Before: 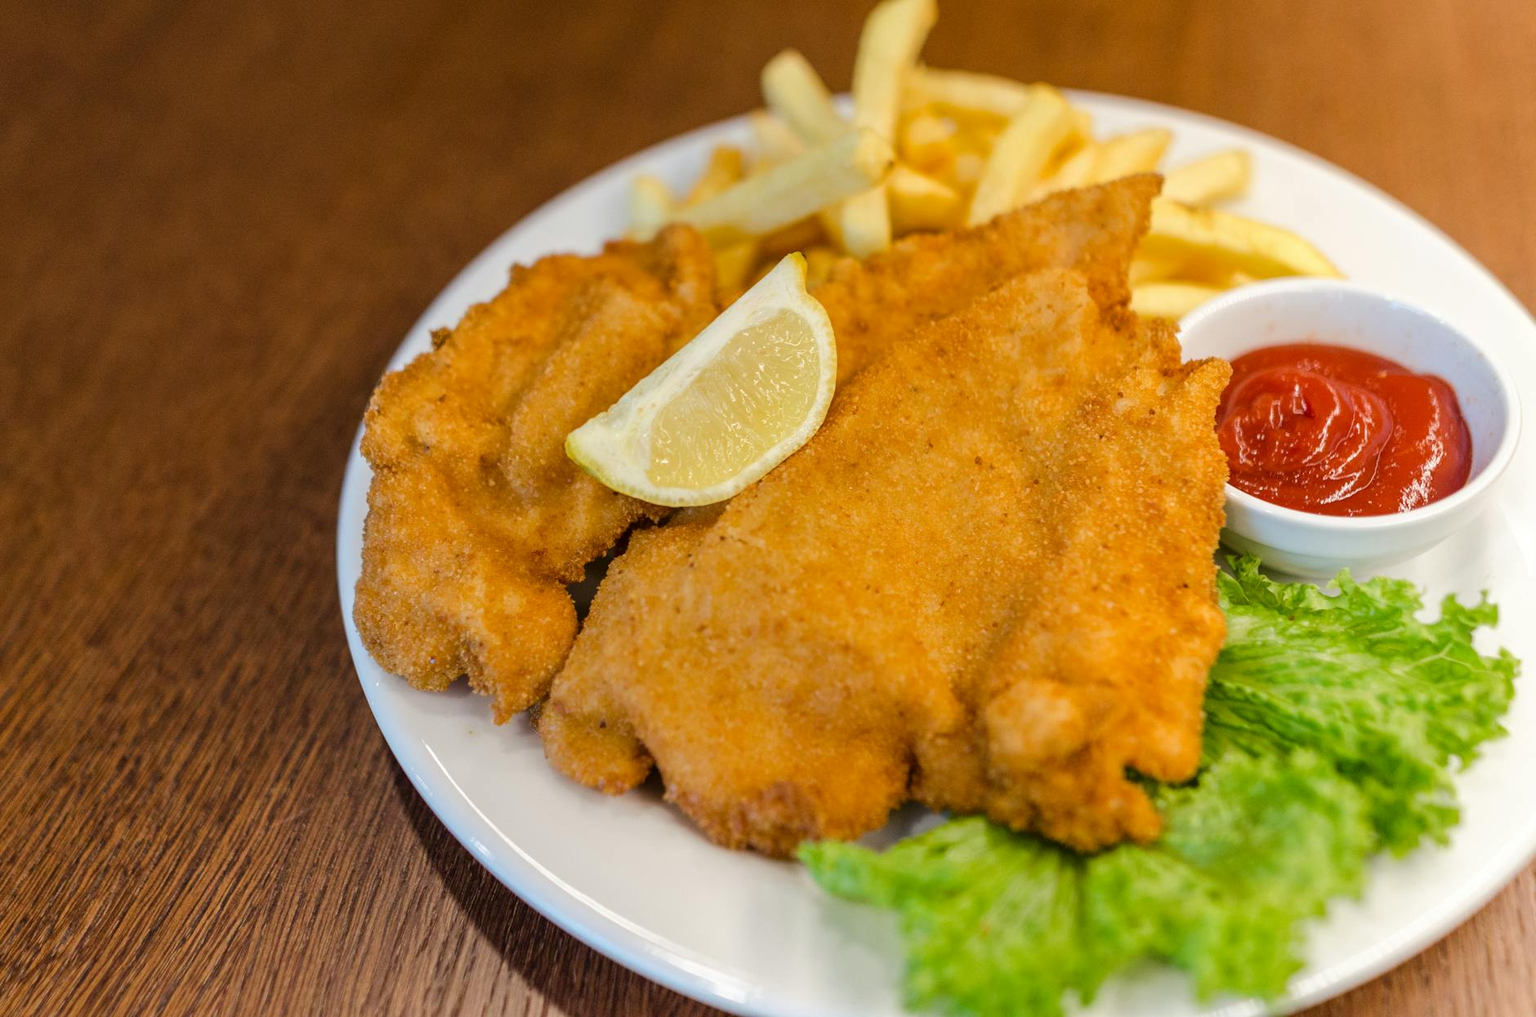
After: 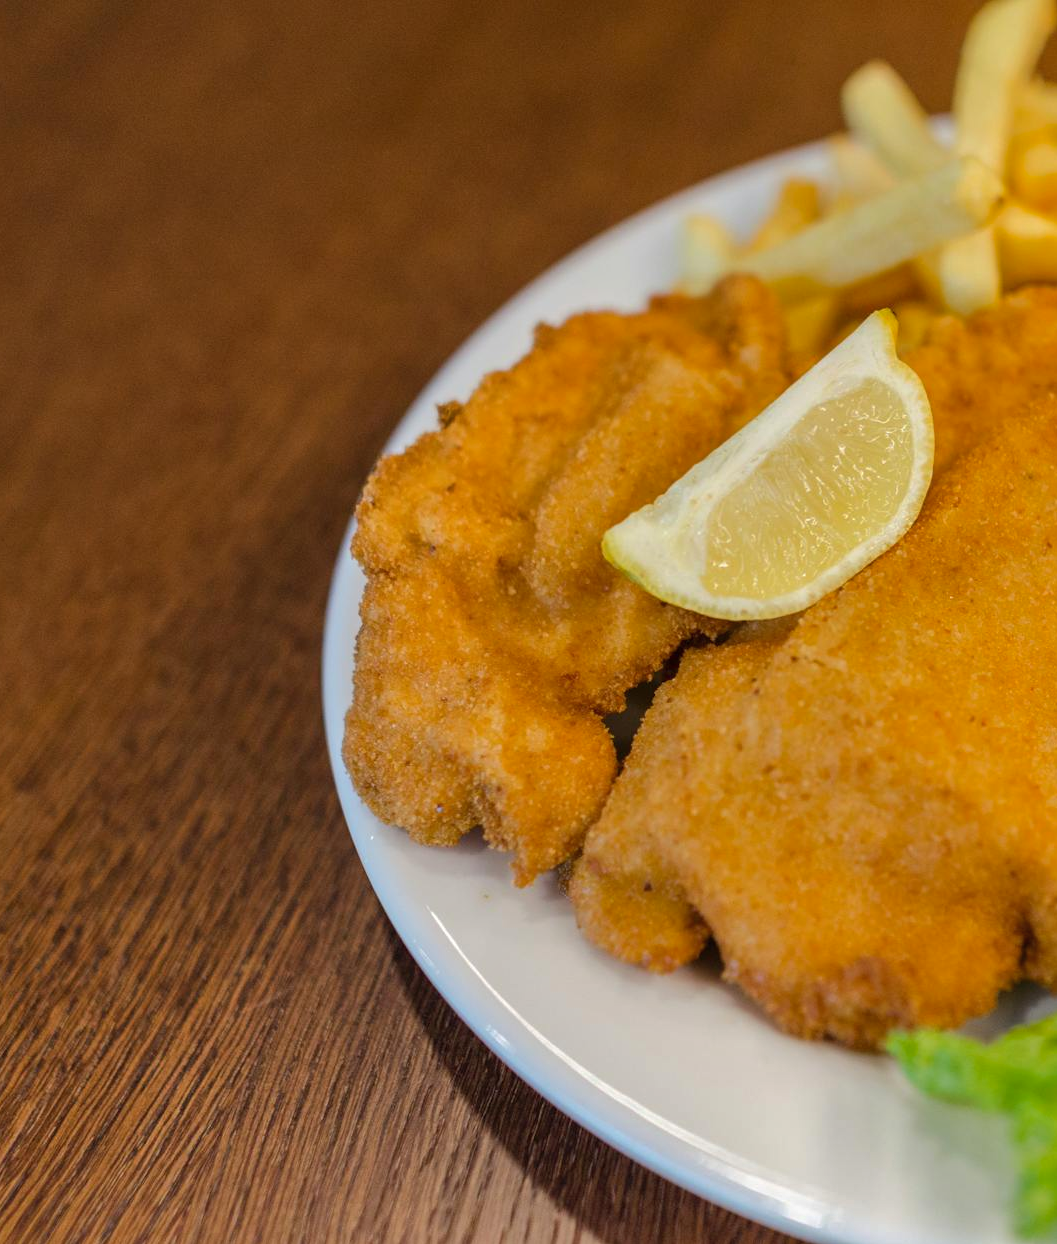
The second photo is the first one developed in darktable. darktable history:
shadows and highlights: shadows 30.2, highlights color adjustment 46.21%
crop: left 4.824%, right 38.908%
